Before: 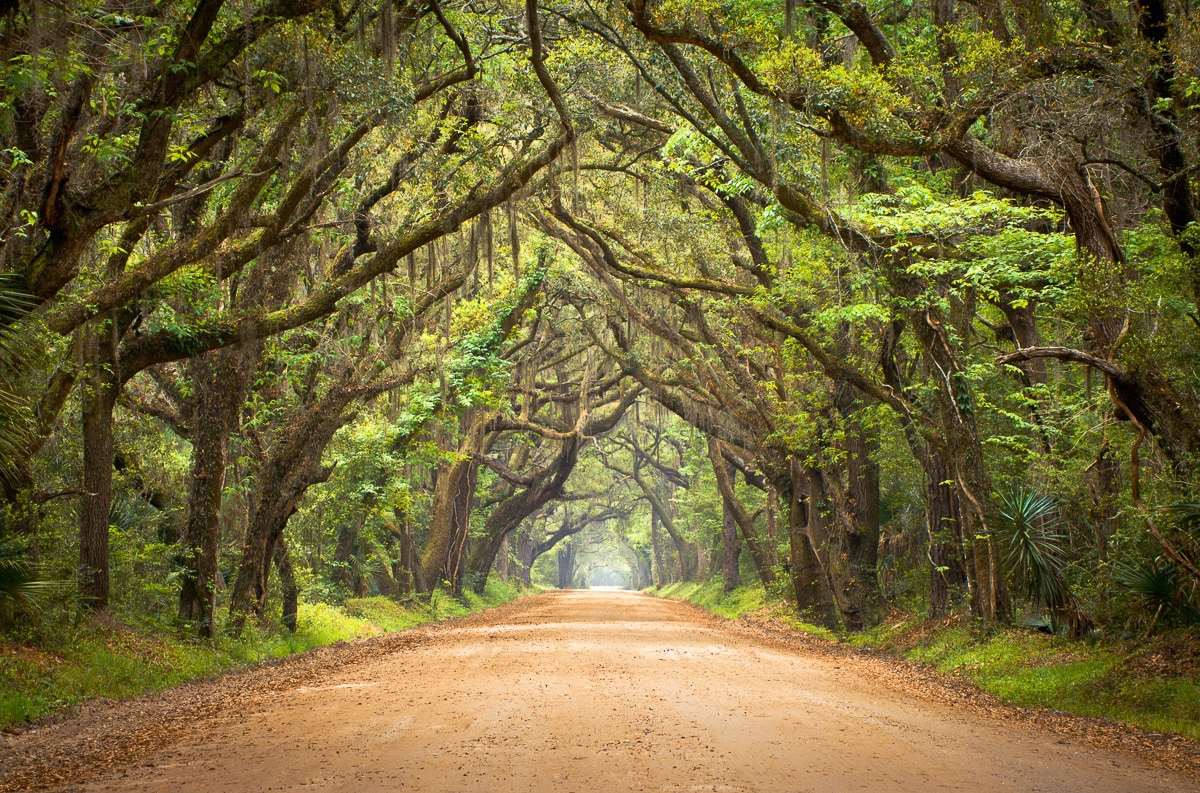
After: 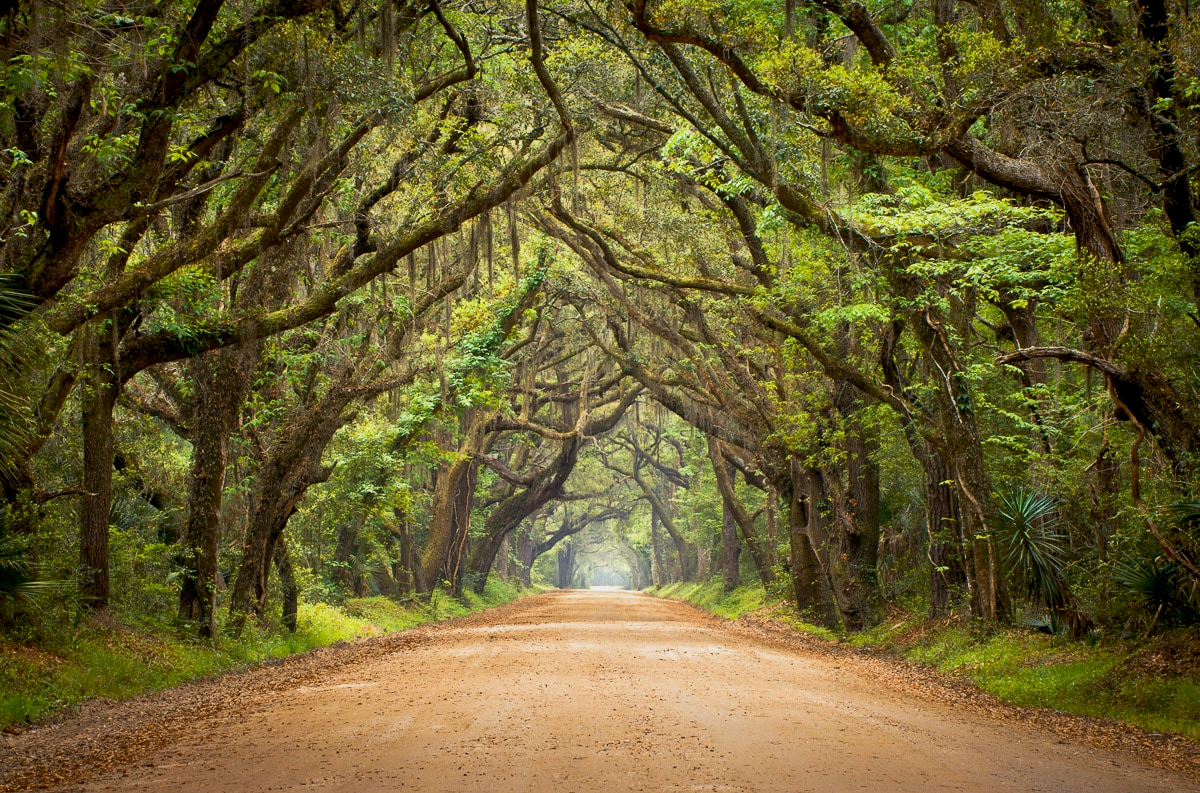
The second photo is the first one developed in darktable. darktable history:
exposure: black level correction 0.006, exposure -0.22 EV, compensate exposure bias true, compensate highlight preservation false
tone equalizer: on, module defaults
